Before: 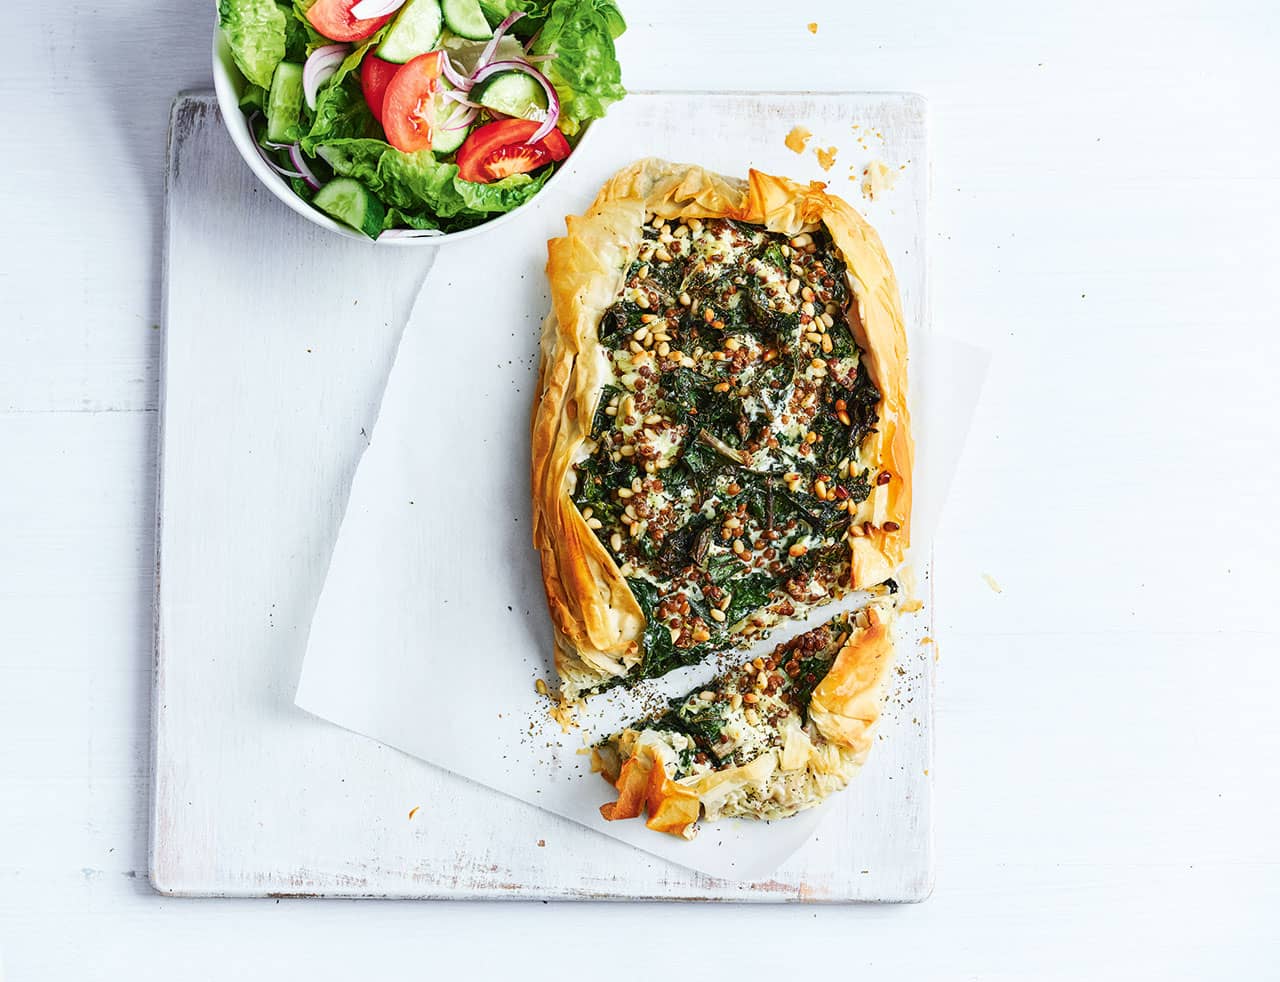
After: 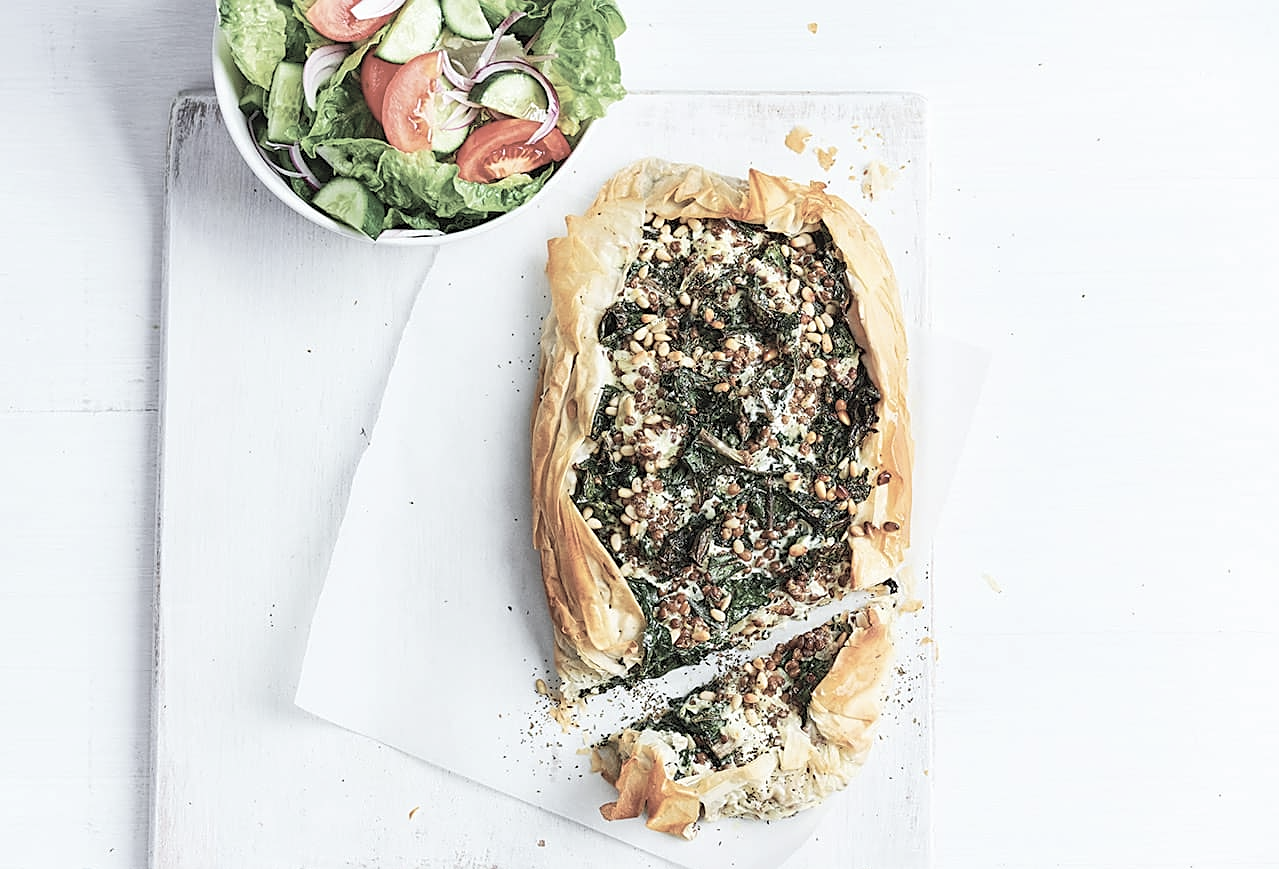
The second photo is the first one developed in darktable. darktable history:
sharpen: on, module defaults
crop and rotate: top 0%, bottom 11.412%
contrast brightness saturation: brightness 0.189, saturation -0.506
